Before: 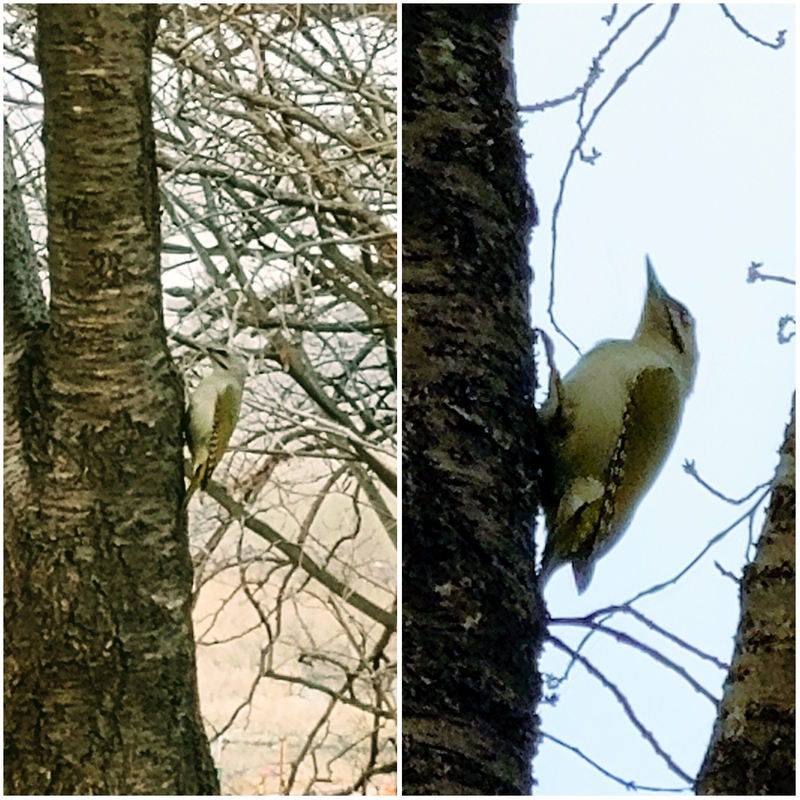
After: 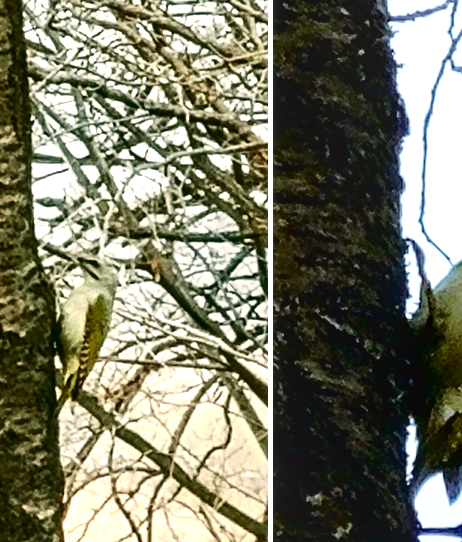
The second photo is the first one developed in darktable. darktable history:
contrast brightness saturation: contrast 0.191, brightness -0.236, saturation 0.114
local contrast: on, module defaults
exposure: exposure 0.69 EV, compensate highlight preservation false
crop: left 16.175%, top 11.312%, right 26.028%, bottom 20.83%
